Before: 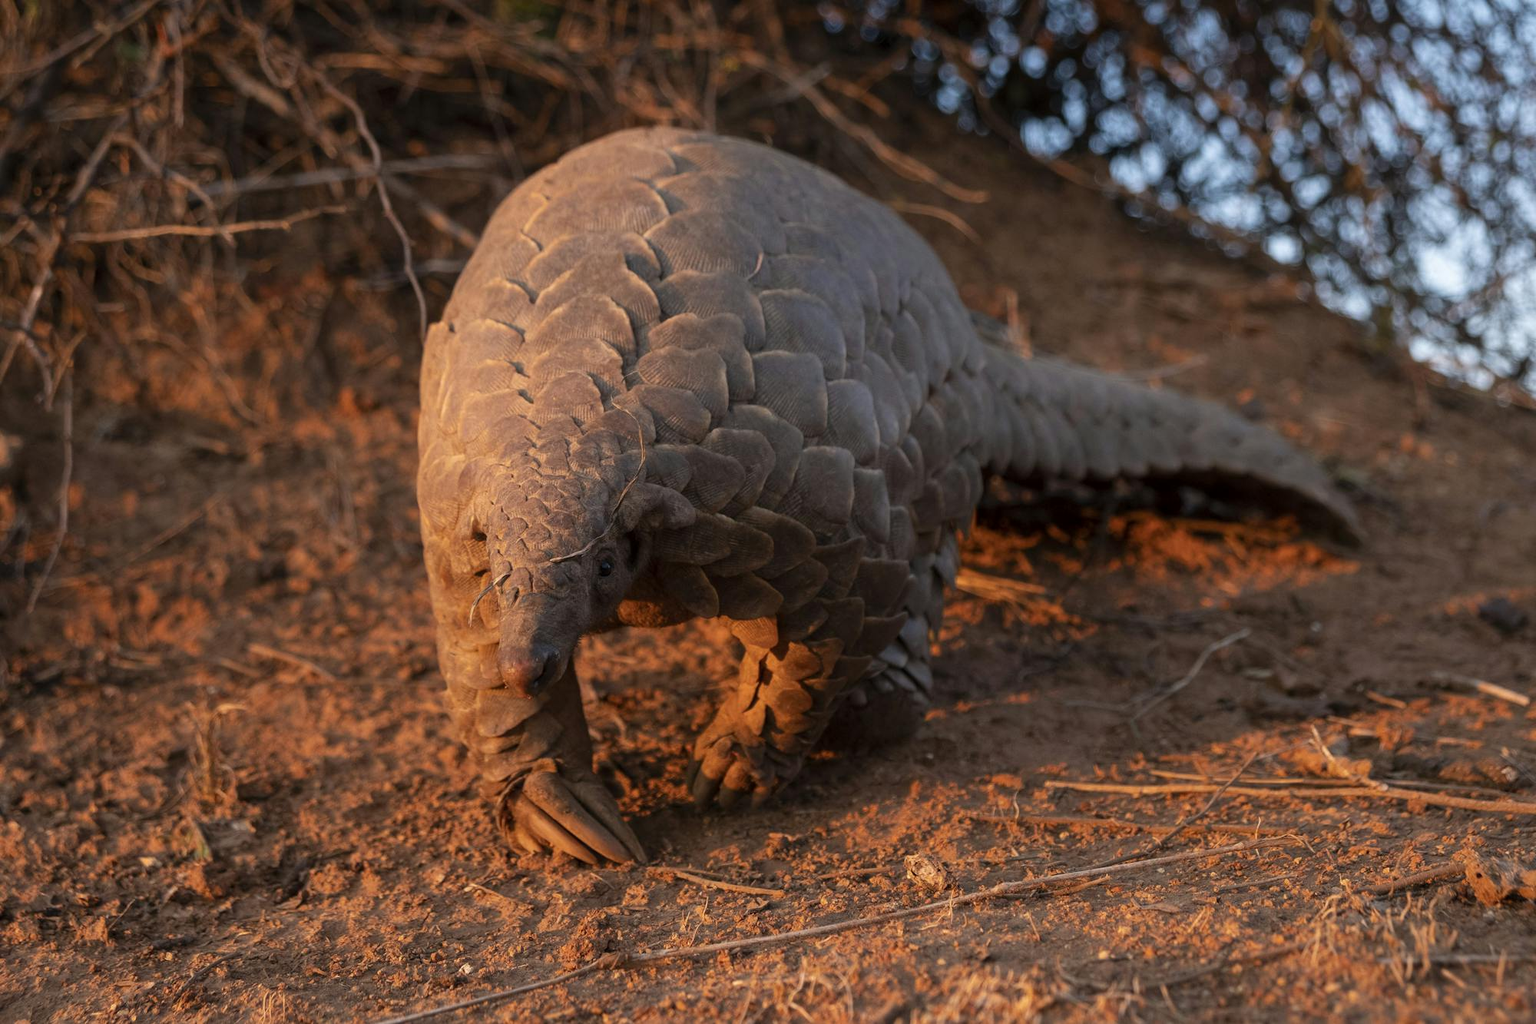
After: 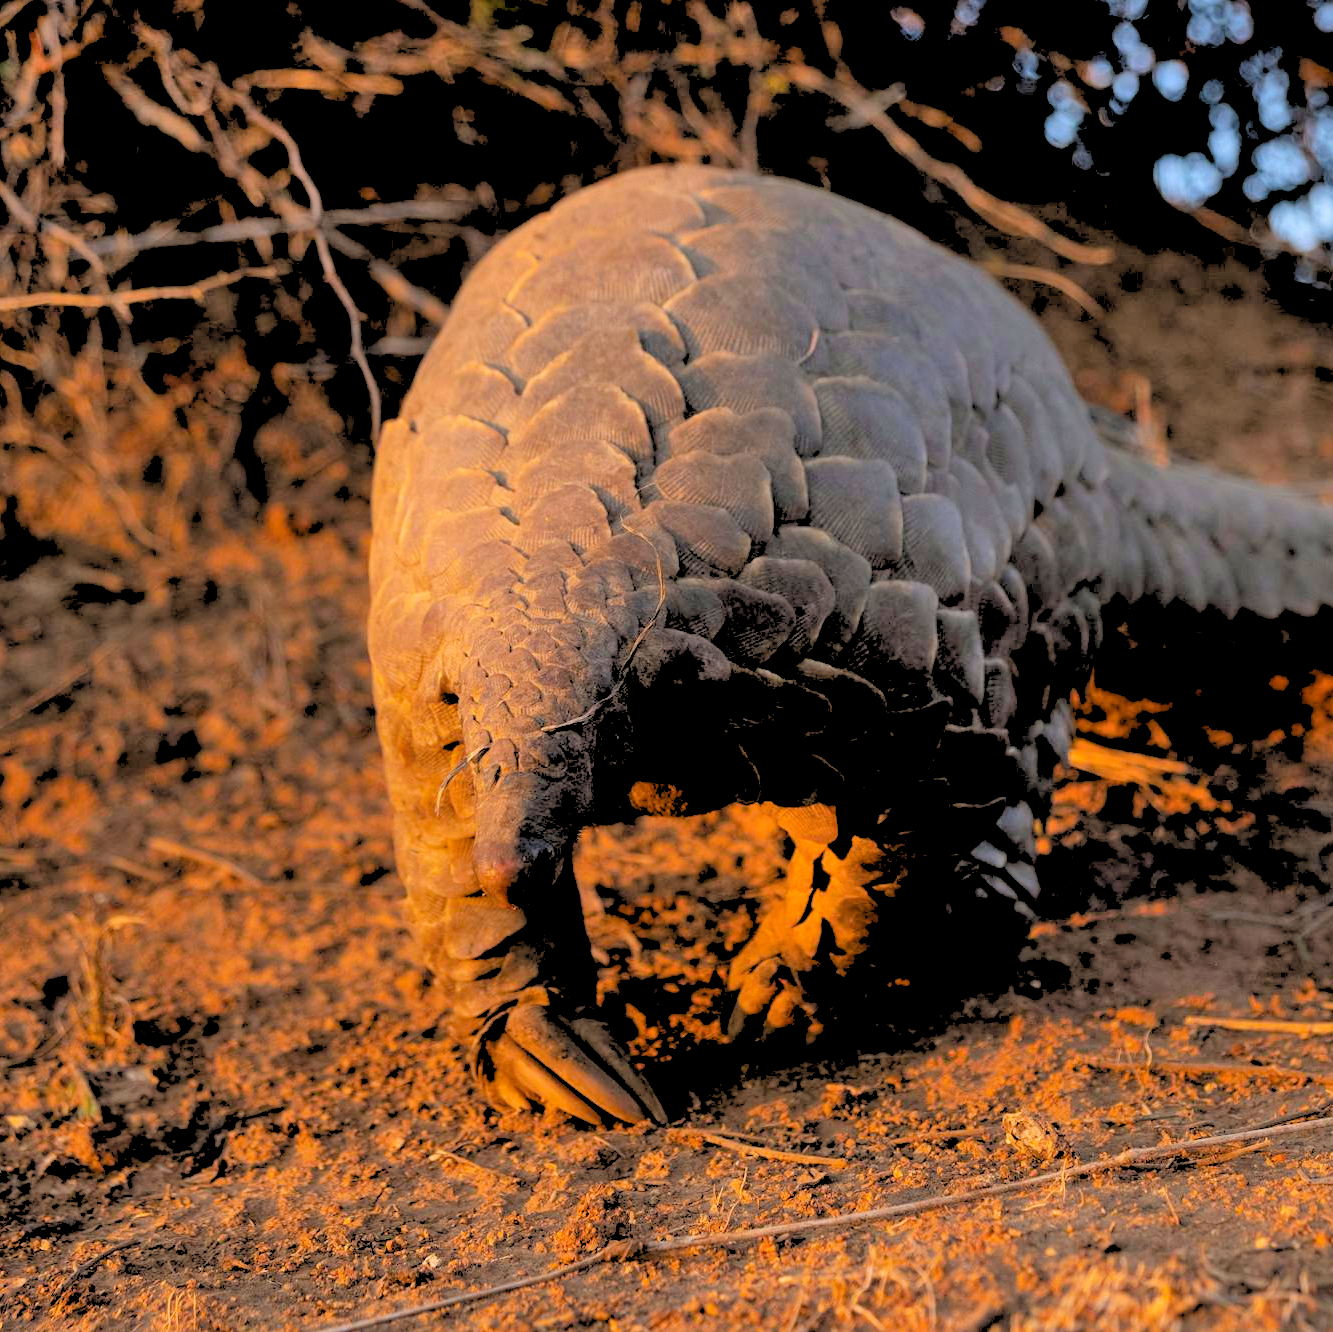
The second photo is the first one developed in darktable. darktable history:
crop and rotate: left 8.786%, right 24.548%
rgb levels: levels [[0.027, 0.429, 0.996], [0, 0.5, 1], [0, 0.5, 1]]
shadows and highlights: shadows 37.27, highlights -28.18, soften with gaussian
color balance rgb: perceptual saturation grading › global saturation 20%, global vibrance 20%
